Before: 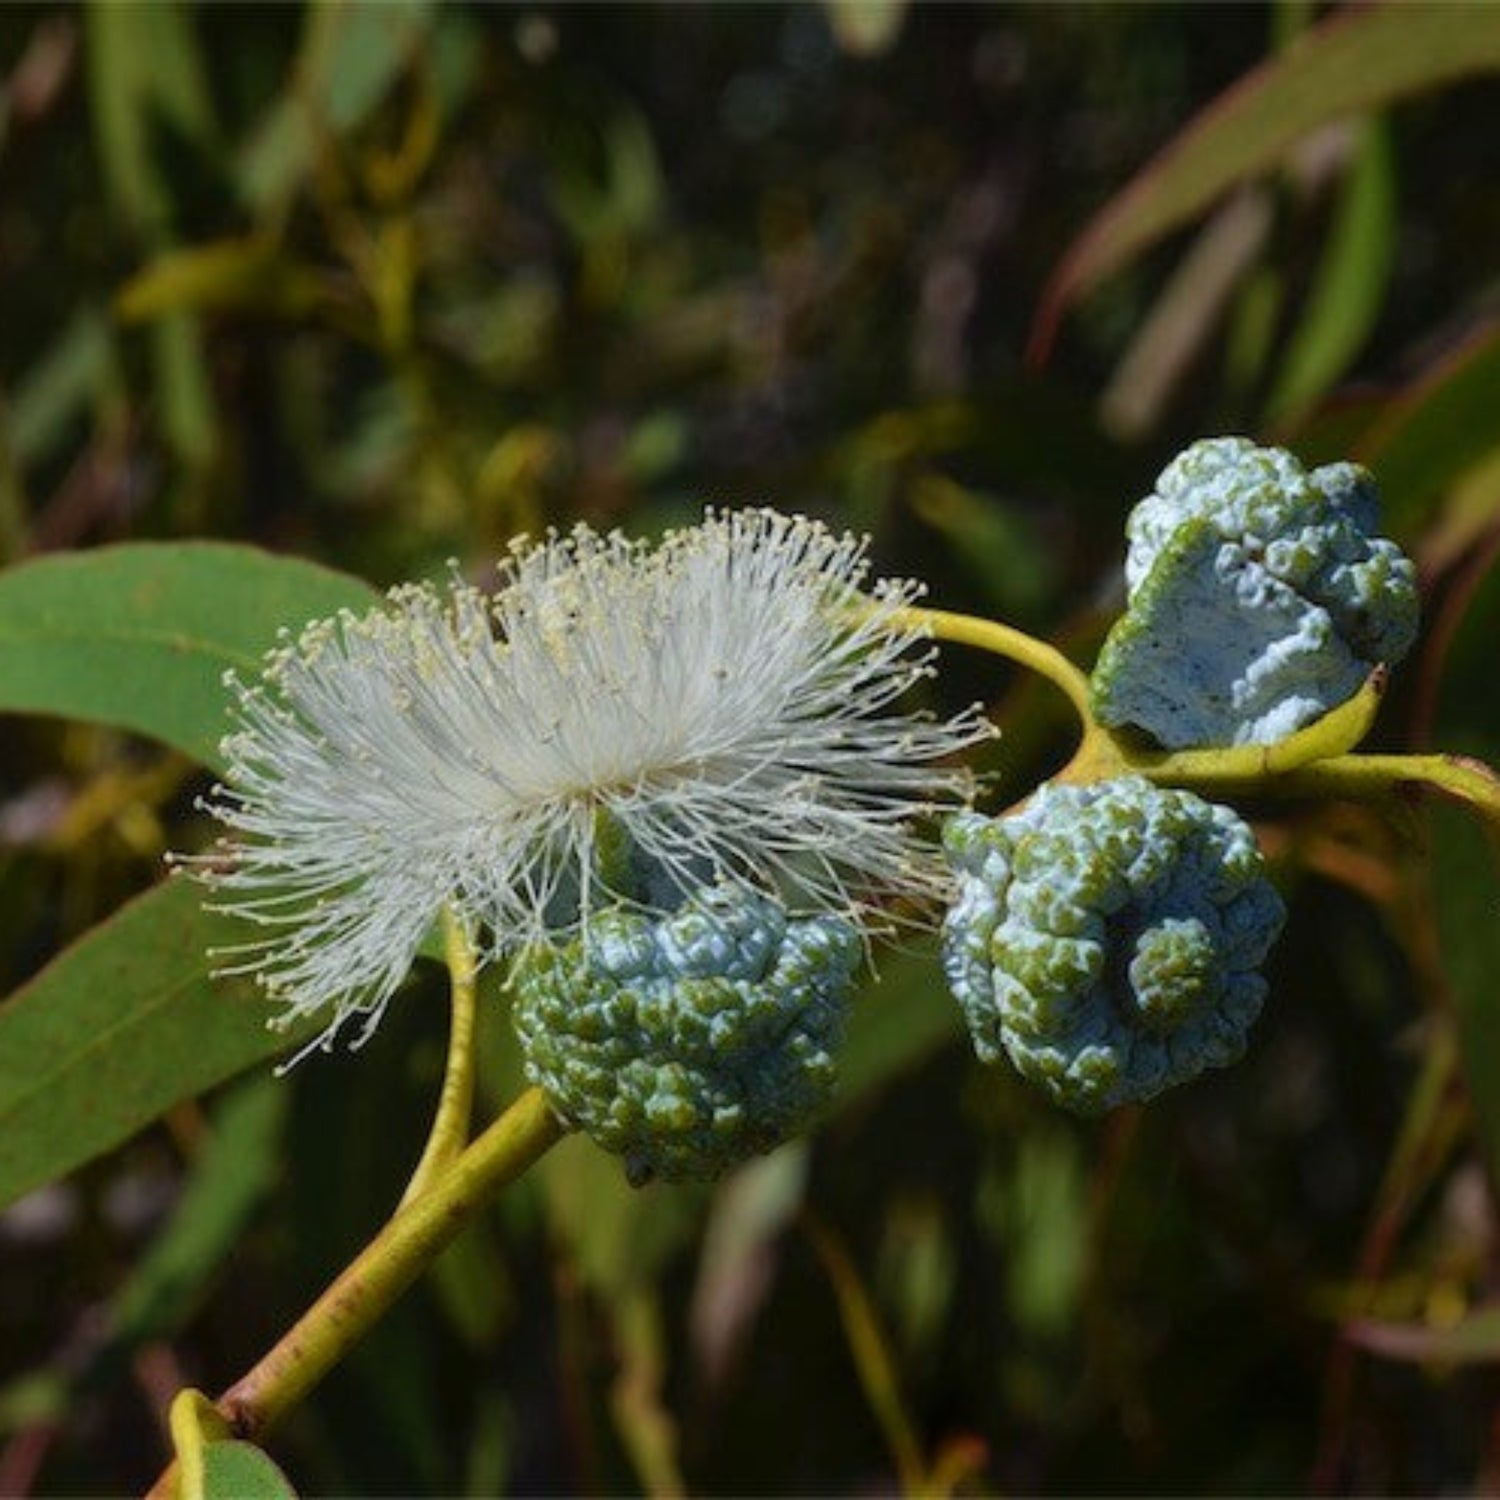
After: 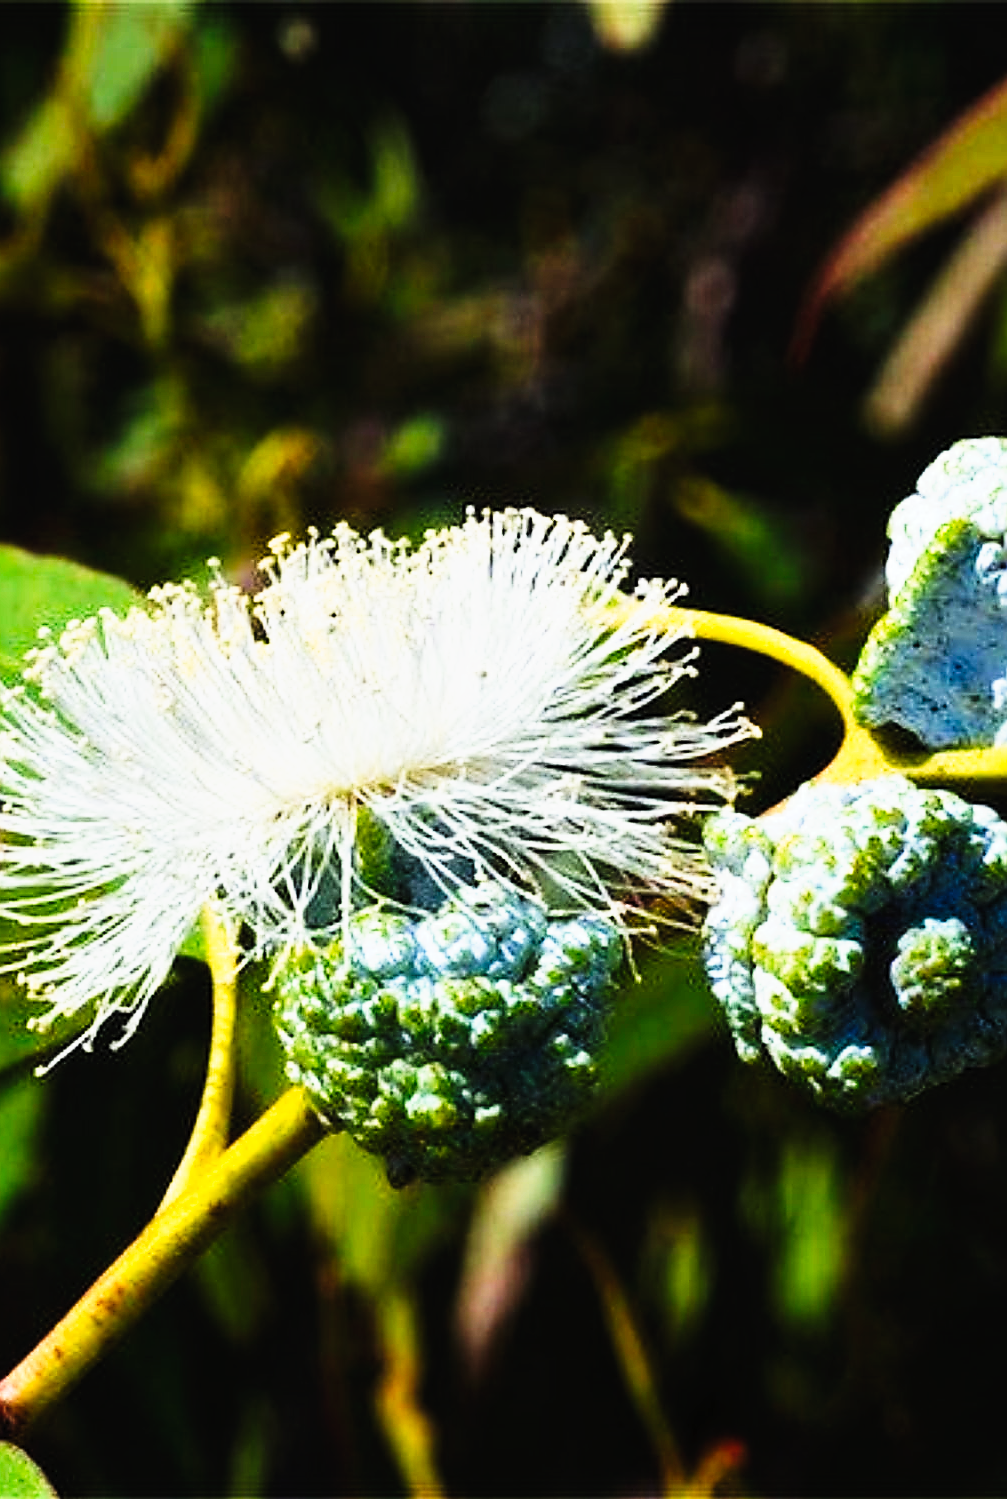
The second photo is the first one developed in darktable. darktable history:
sharpen: radius 1.398, amount 1.245, threshold 0.763
crop and rotate: left 15.958%, right 16.849%
tone curve: curves: ch0 [(0, 0) (0.003, 0.001) (0.011, 0.005) (0.025, 0.01) (0.044, 0.016) (0.069, 0.019) (0.1, 0.024) (0.136, 0.03) (0.177, 0.045) (0.224, 0.071) (0.277, 0.122) (0.335, 0.202) (0.399, 0.326) (0.468, 0.471) (0.543, 0.638) (0.623, 0.798) (0.709, 0.913) (0.801, 0.97) (0.898, 0.983) (1, 1)], preserve colors none
contrast brightness saturation: contrast 0.139, brightness 0.217
